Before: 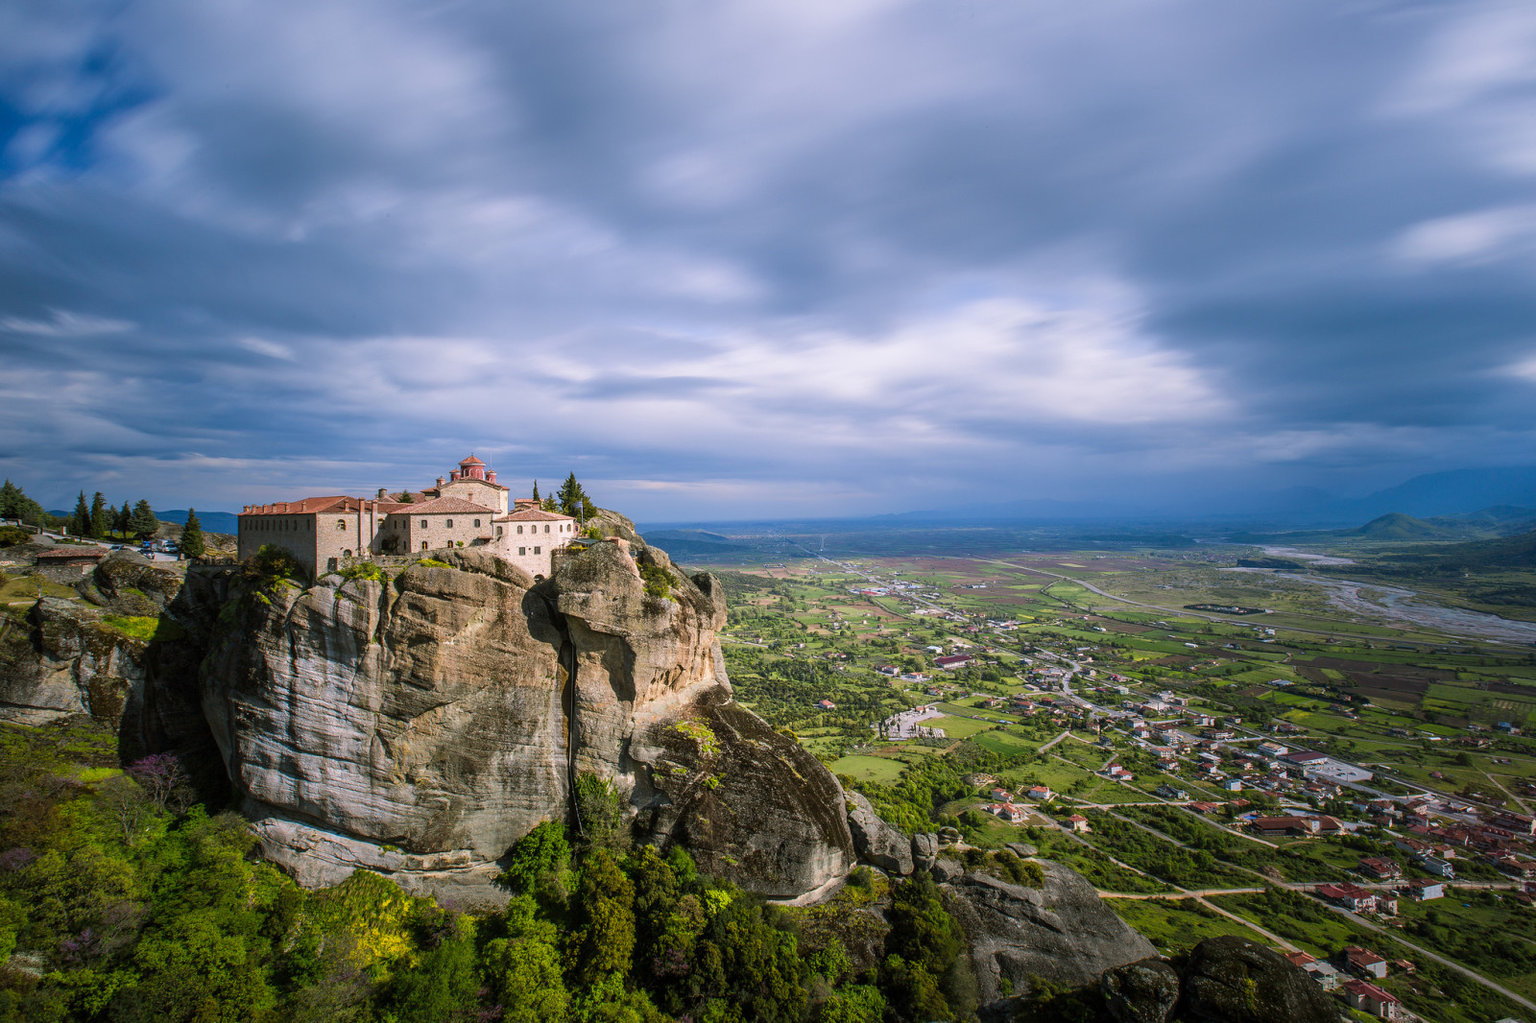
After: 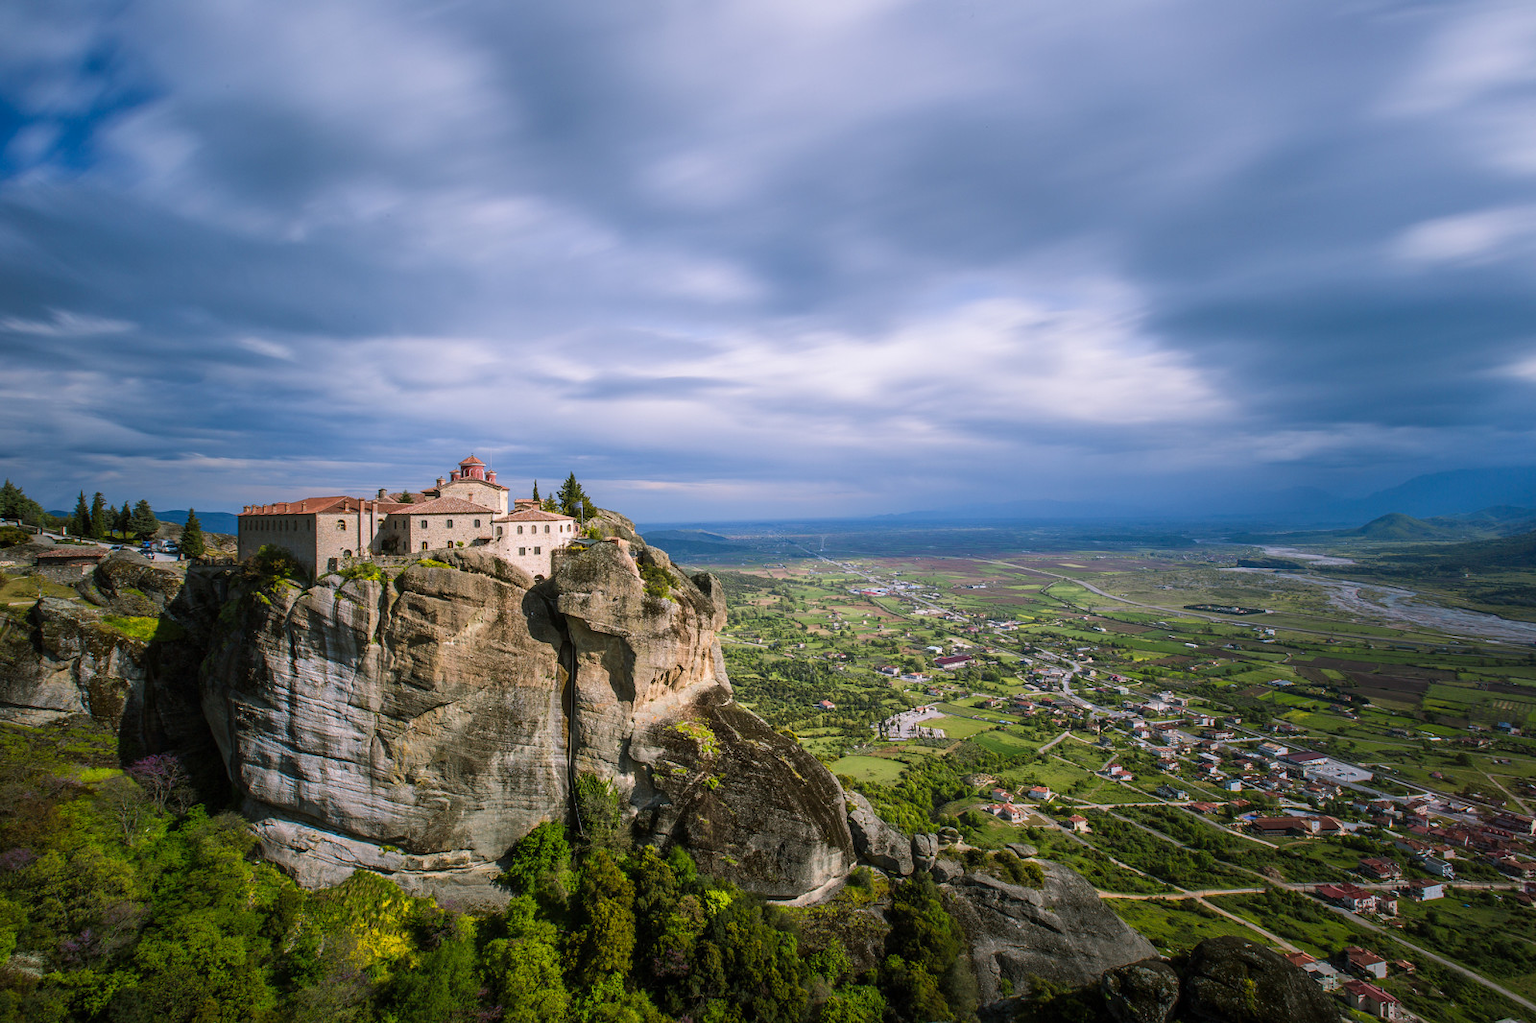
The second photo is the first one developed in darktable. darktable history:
tone curve: curves: ch0 [(0, 0) (0.003, 0.003) (0.011, 0.011) (0.025, 0.025) (0.044, 0.044) (0.069, 0.068) (0.1, 0.098) (0.136, 0.134) (0.177, 0.175) (0.224, 0.221) (0.277, 0.273) (0.335, 0.331) (0.399, 0.394) (0.468, 0.462) (0.543, 0.543) (0.623, 0.623) (0.709, 0.709) (0.801, 0.801) (0.898, 0.898) (1, 1)], color space Lab, independent channels, preserve colors none
